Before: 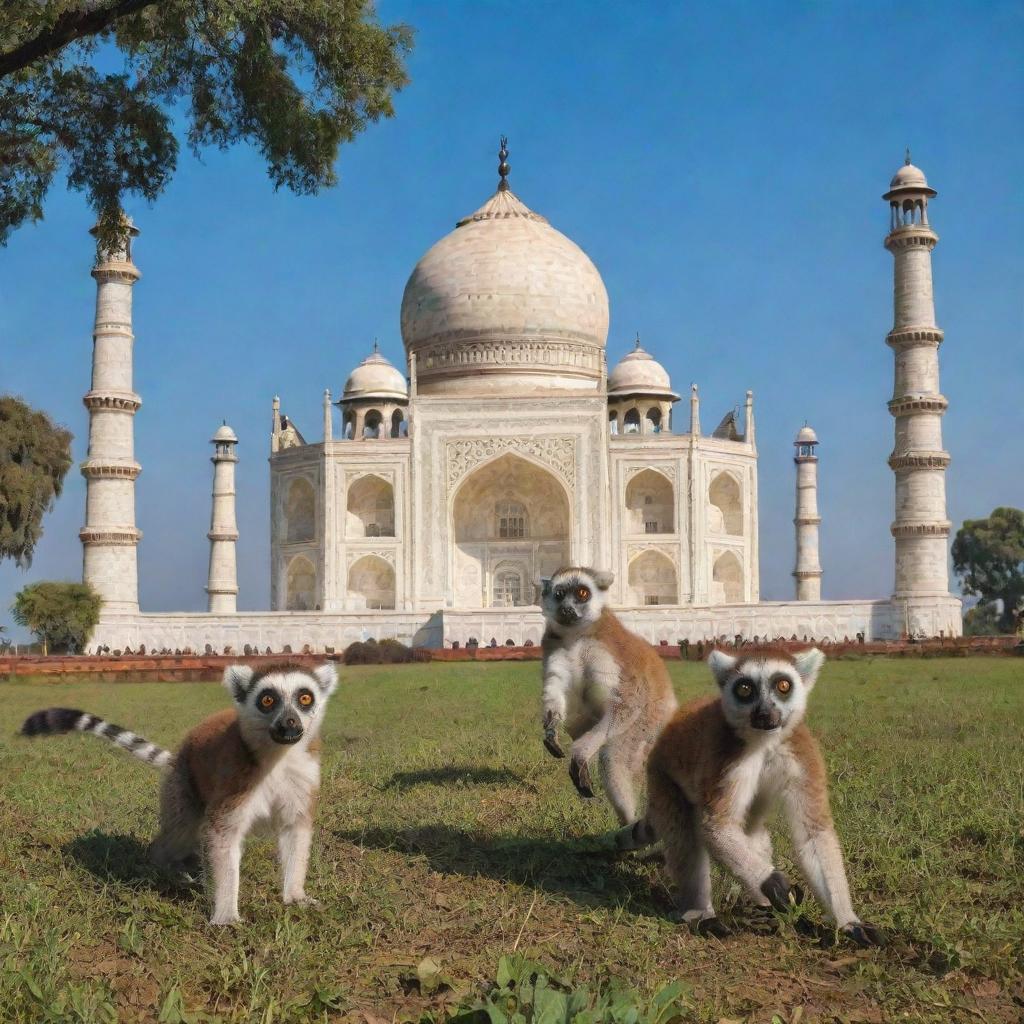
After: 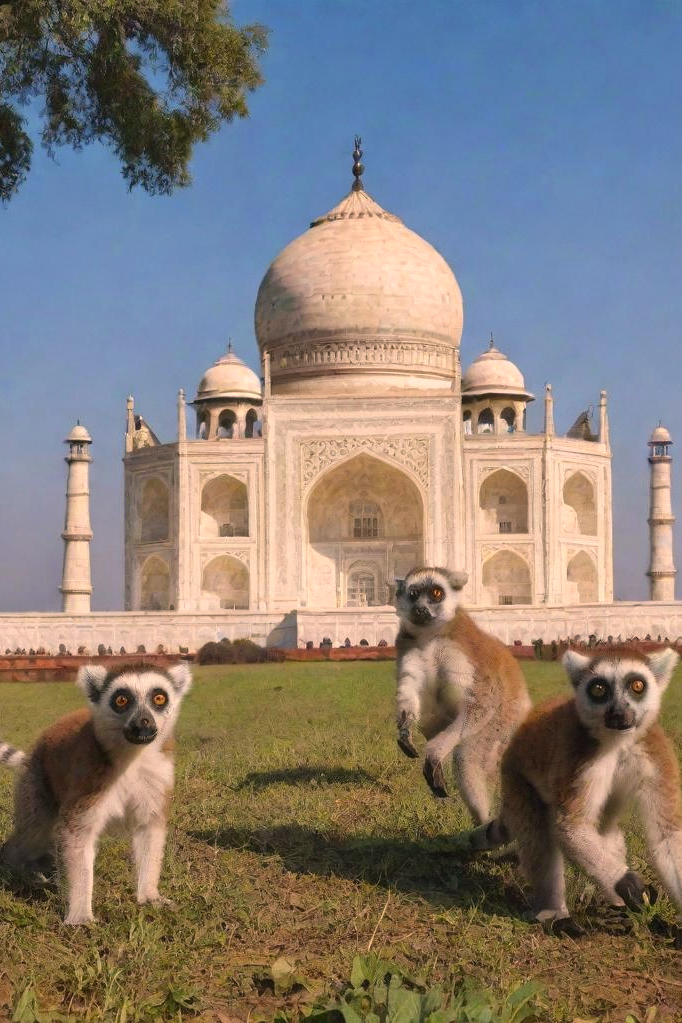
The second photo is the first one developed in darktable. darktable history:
crop and rotate: left 14.336%, right 18.998%
color correction: highlights a* 11.57, highlights b* 11.98
